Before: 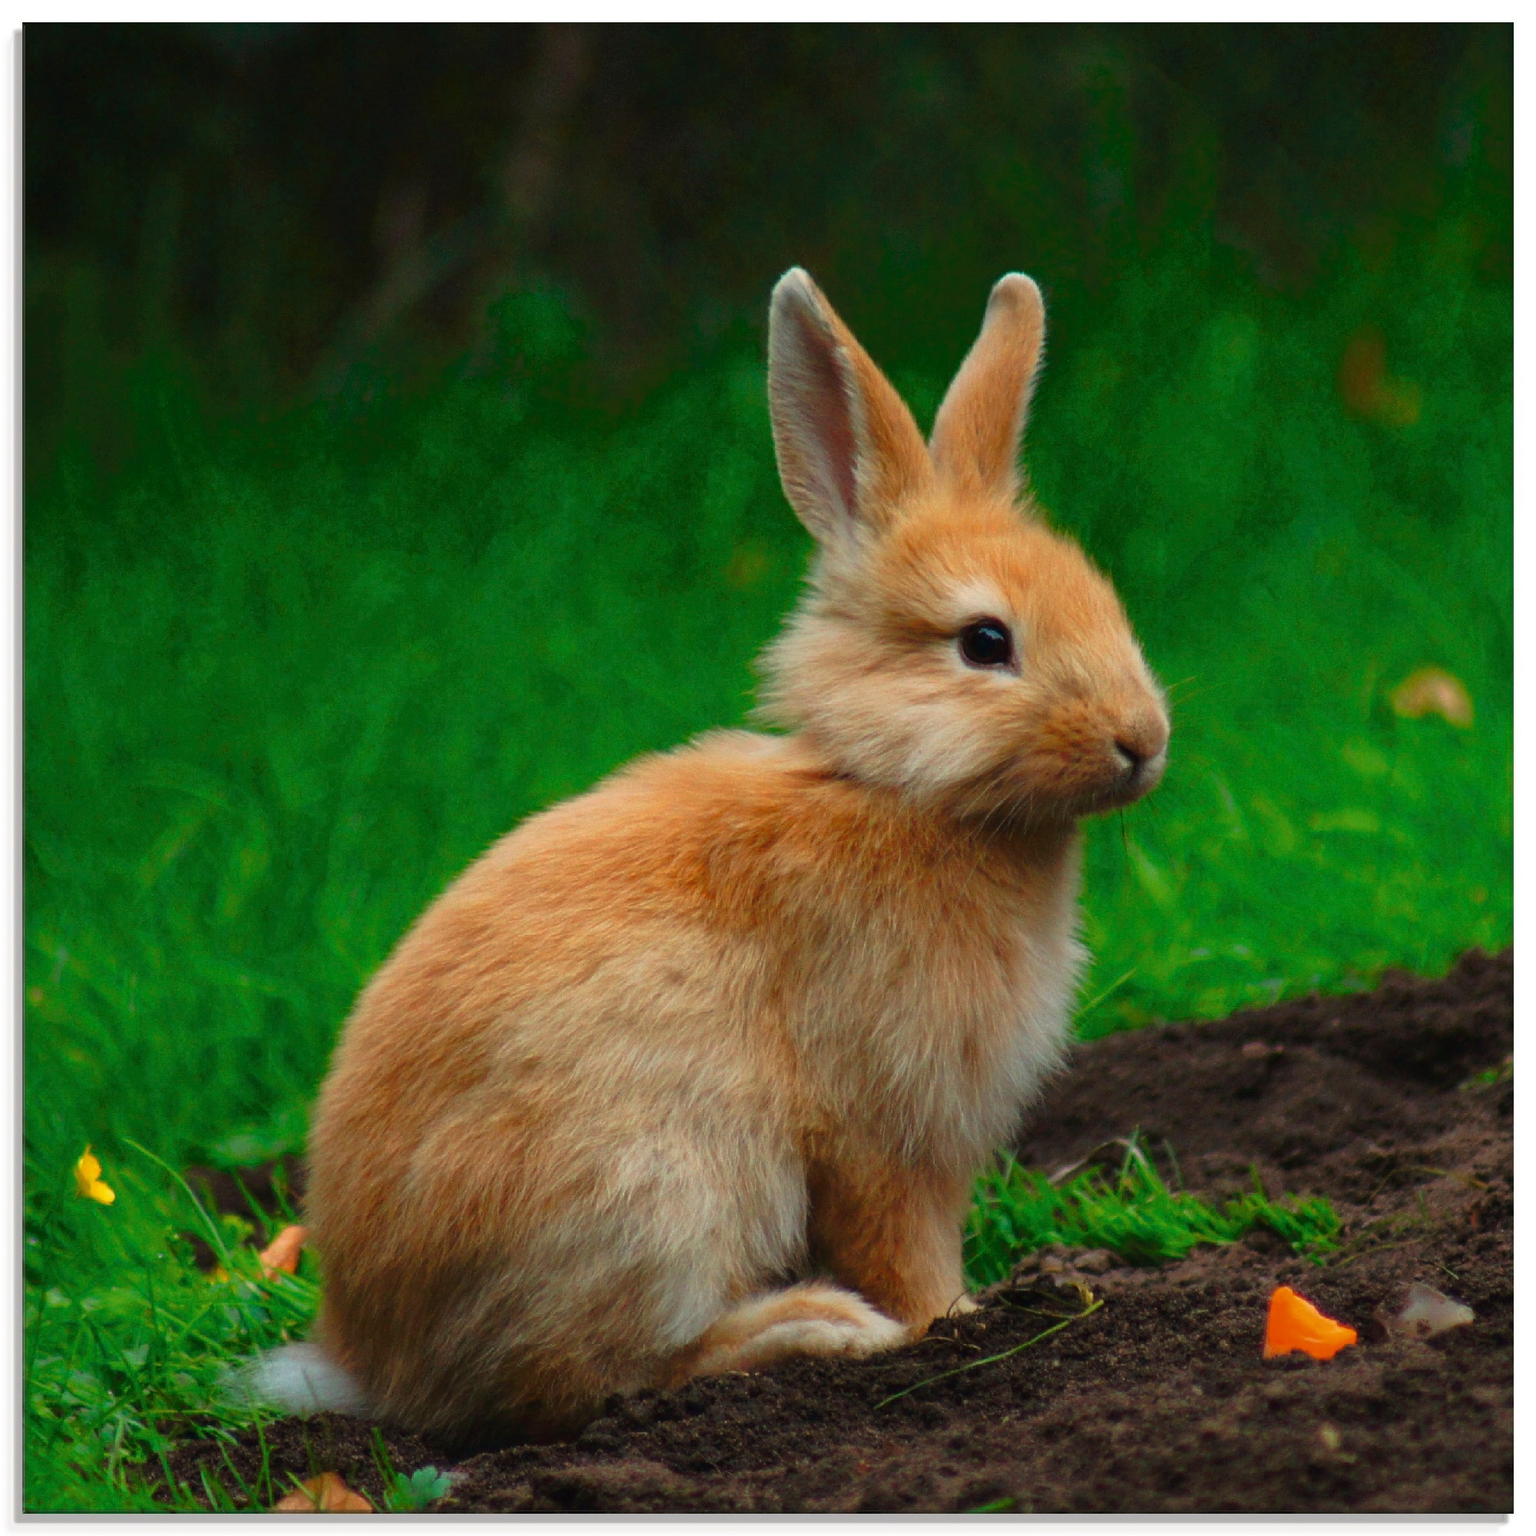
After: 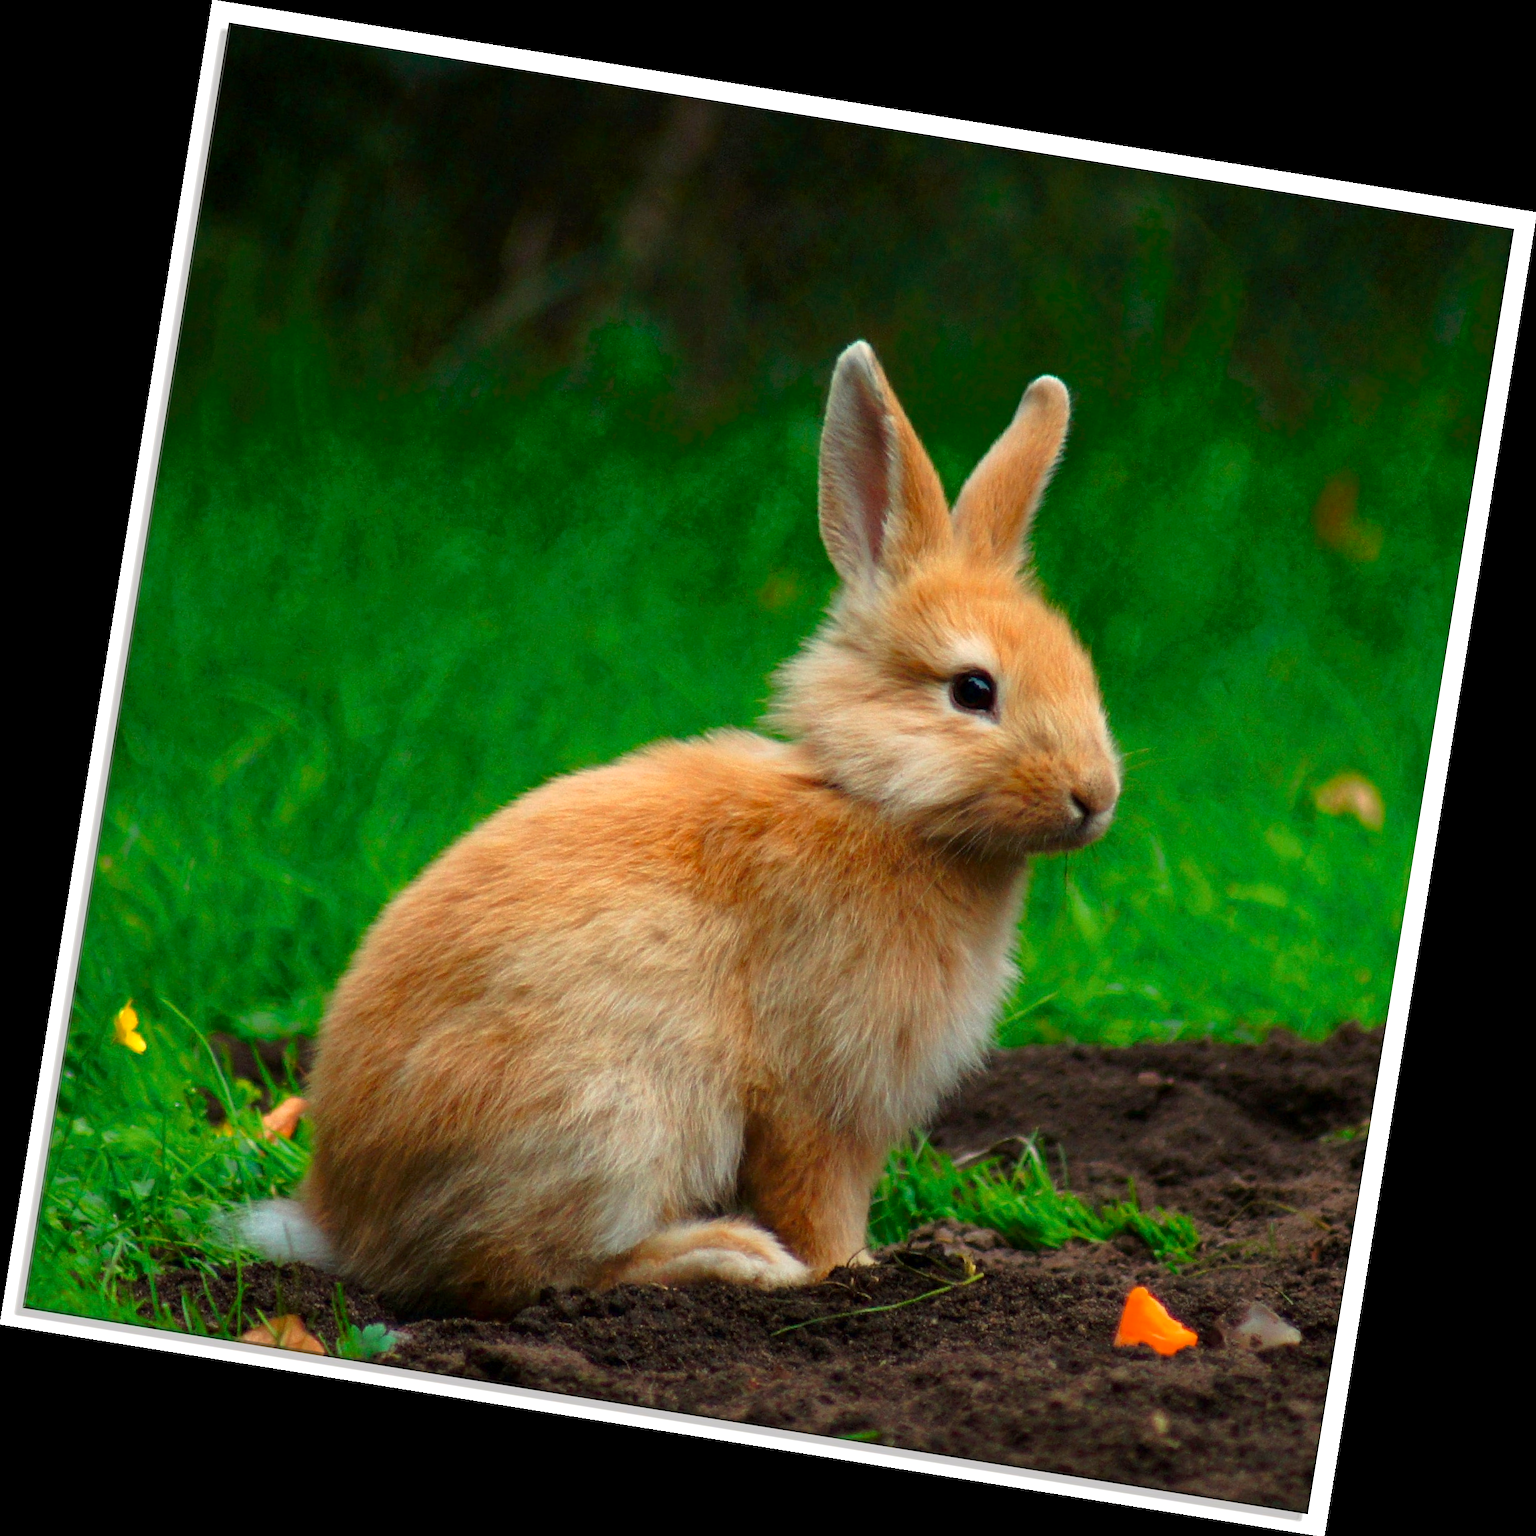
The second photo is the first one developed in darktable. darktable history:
exposure: black level correction 0.003, exposure 0.383 EV, compensate highlight preservation false
rotate and perspective: rotation 9.12°, automatic cropping off
